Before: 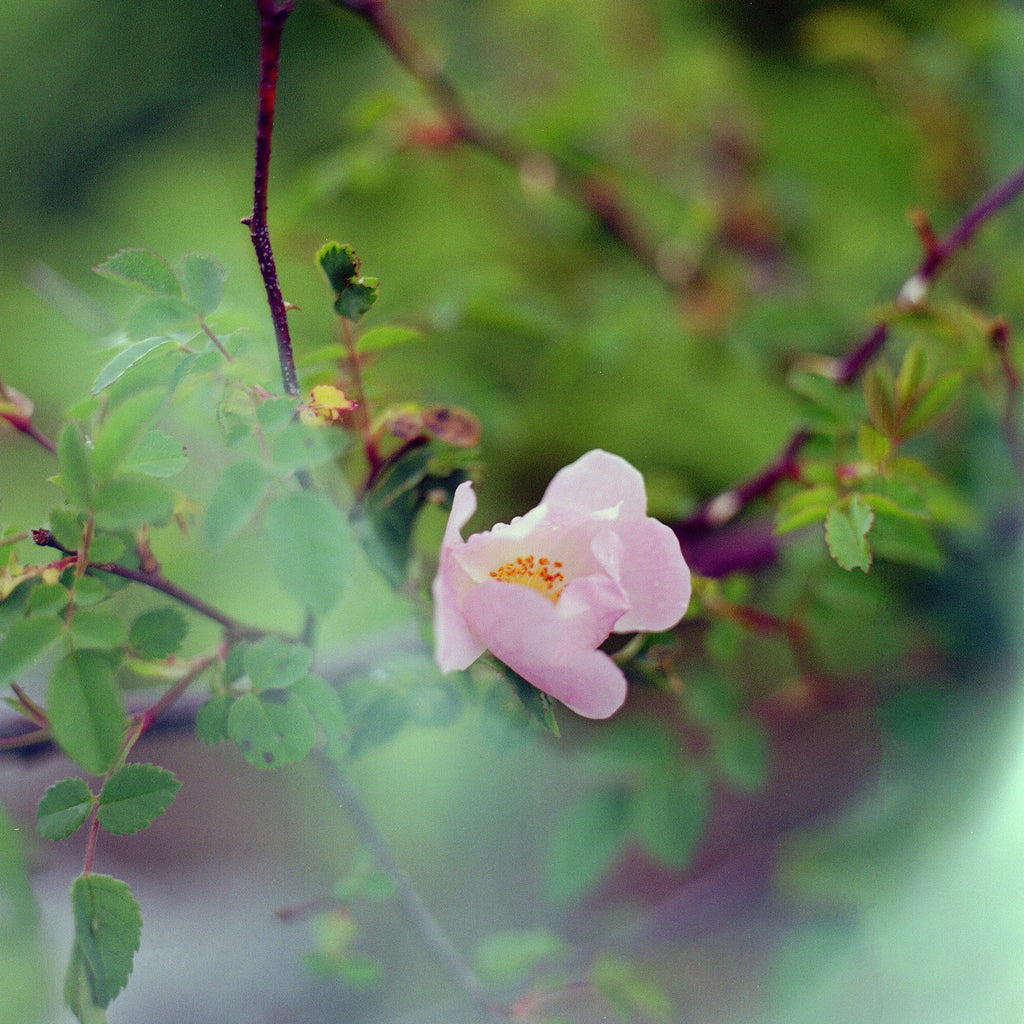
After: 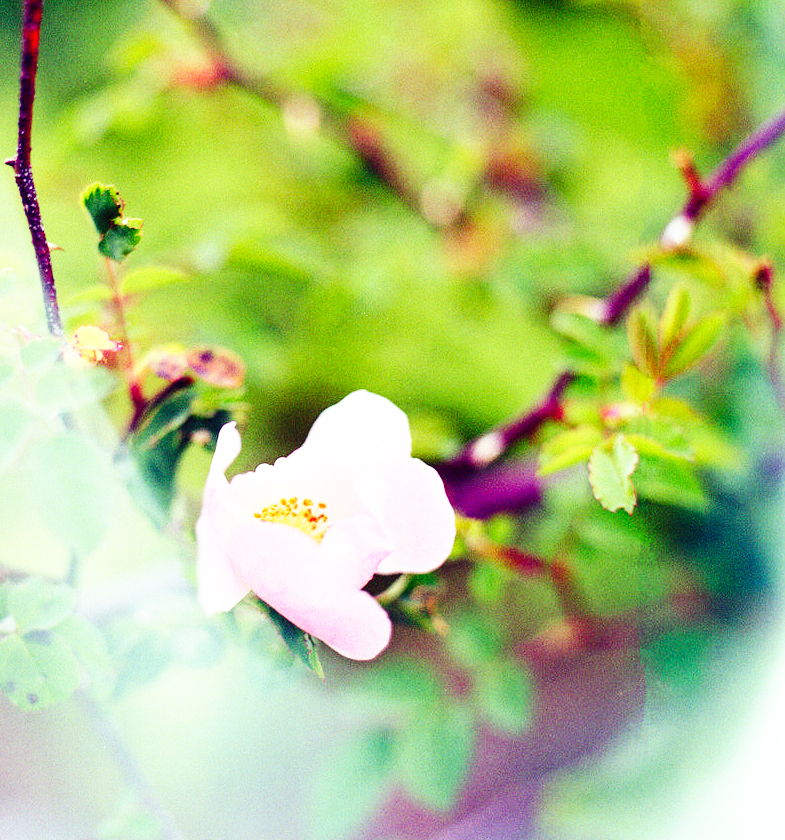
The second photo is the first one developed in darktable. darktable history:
exposure: black level correction 0, exposure 0.5 EV, compensate exposure bias true, compensate highlight preservation false
crop: left 23.095%, top 5.827%, bottom 11.854%
contrast brightness saturation: contrast 0.07
base curve: curves: ch0 [(0, 0) (0.007, 0.004) (0.027, 0.03) (0.046, 0.07) (0.207, 0.54) (0.442, 0.872) (0.673, 0.972) (1, 1)], preserve colors none
